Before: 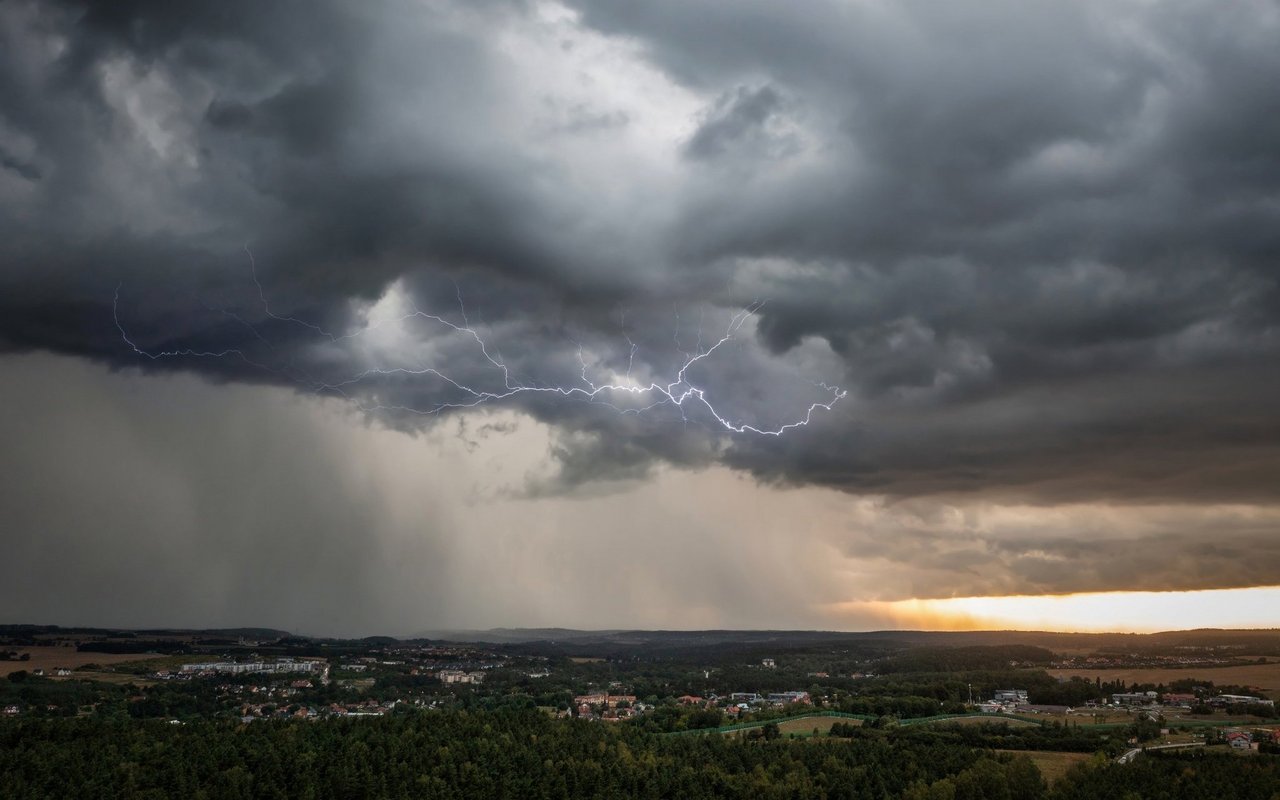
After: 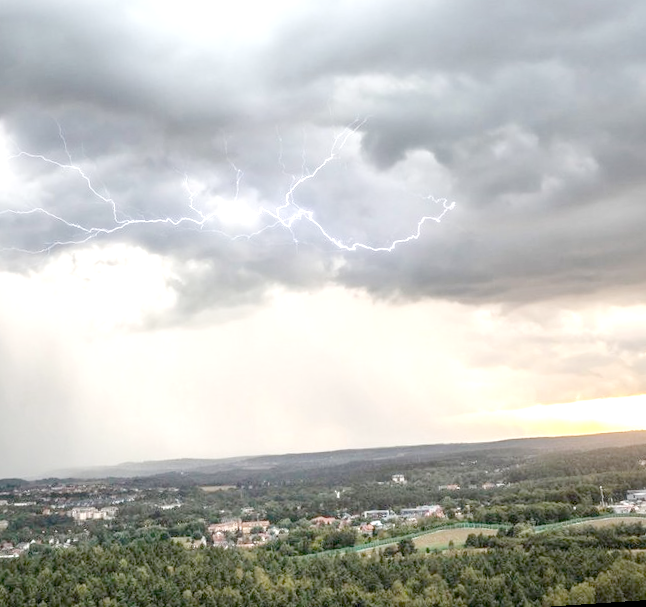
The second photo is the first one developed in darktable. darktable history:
rotate and perspective: rotation -4.2°, shear 0.006, automatic cropping off
tone equalizer "contrast tone curve: medium": -8 EV -0.75 EV, -7 EV -0.7 EV, -6 EV -0.6 EV, -5 EV -0.4 EV, -3 EV 0.4 EV, -2 EV 0.6 EV, -1 EV 0.7 EV, +0 EV 0.75 EV, edges refinement/feathering 500, mask exposure compensation -1.57 EV, preserve details no
crop: left 31.379%, top 24.658%, right 20.326%, bottom 6.628%
